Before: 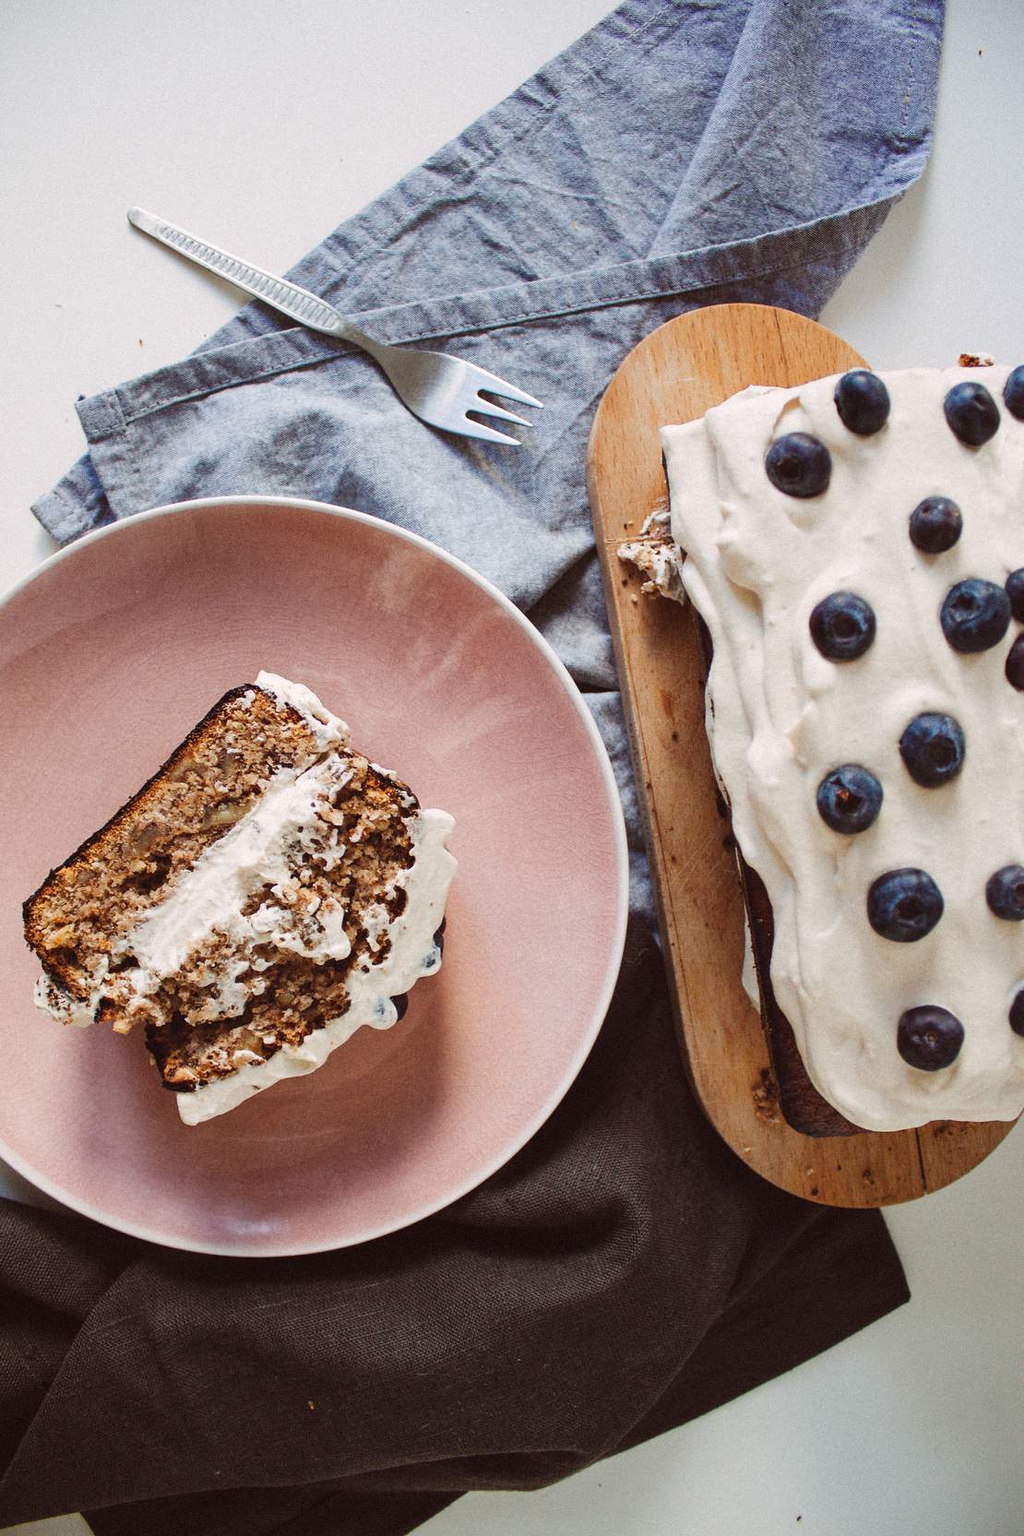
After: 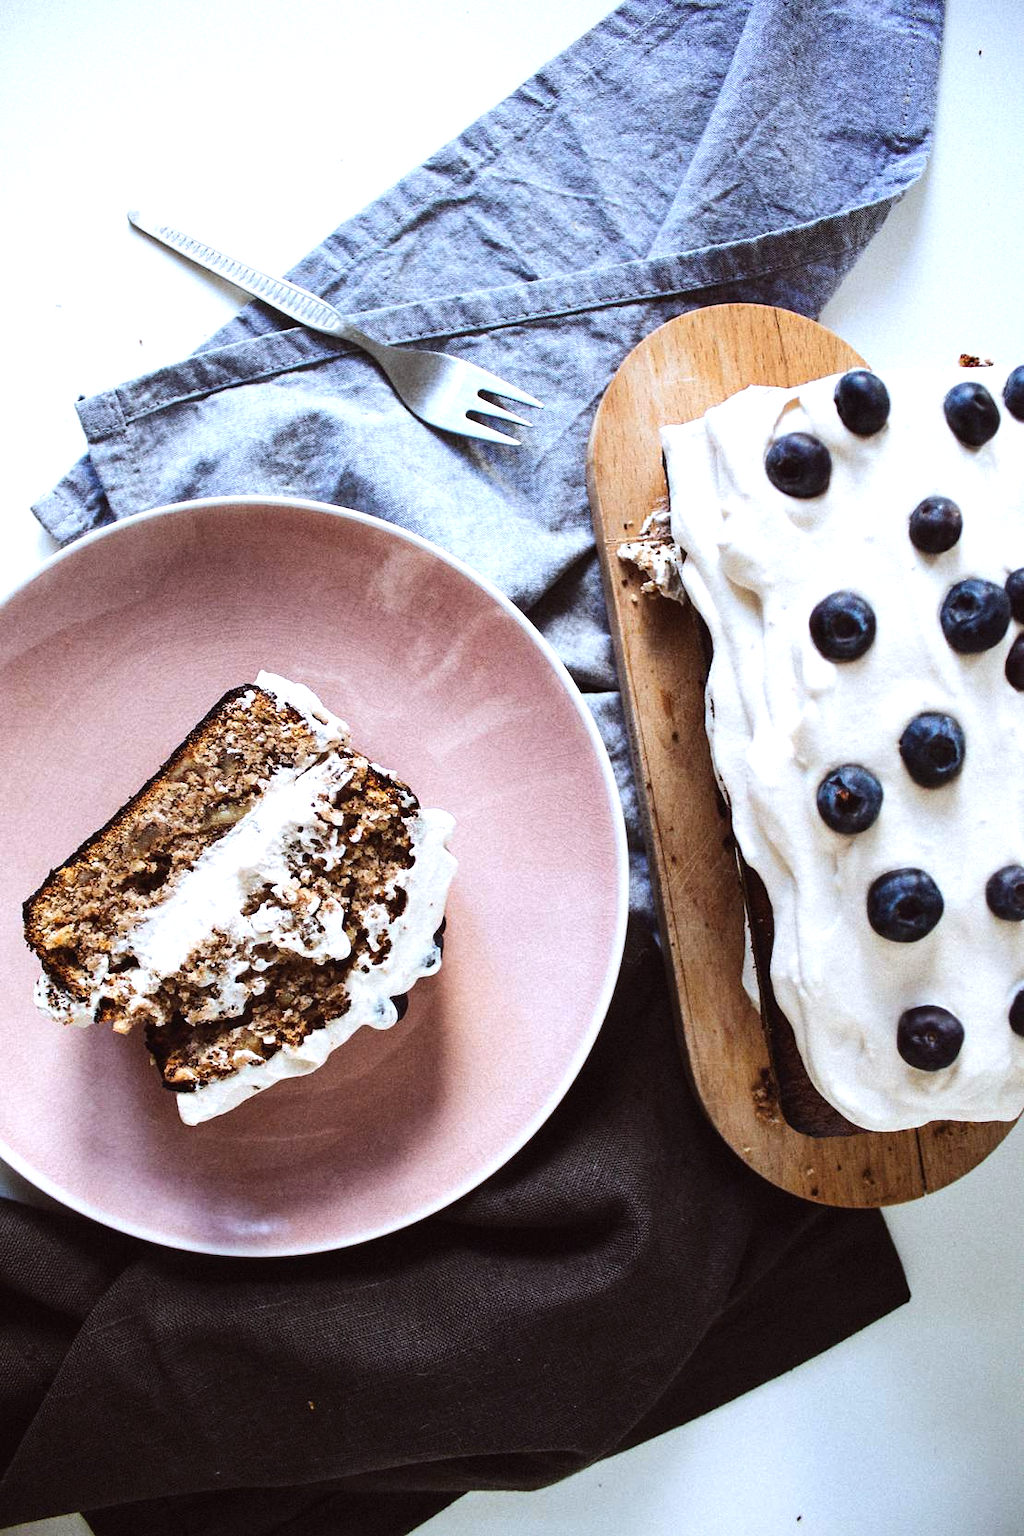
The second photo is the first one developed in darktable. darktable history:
white balance: red 0.931, blue 1.11
tone equalizer: -8 EV -0.75 EV, -7 EV -0.7 EV, -6 EV -0.6 EV, -5 EV -0.4 EV, -3 EV 0.4 EV, -2 EV 0.6 EV, -1 EV 0.7 EV, +0 EV 0.75 EV, edges refinement/feathering 500, mask exposure compensation -1.57 EV, preserve details no
